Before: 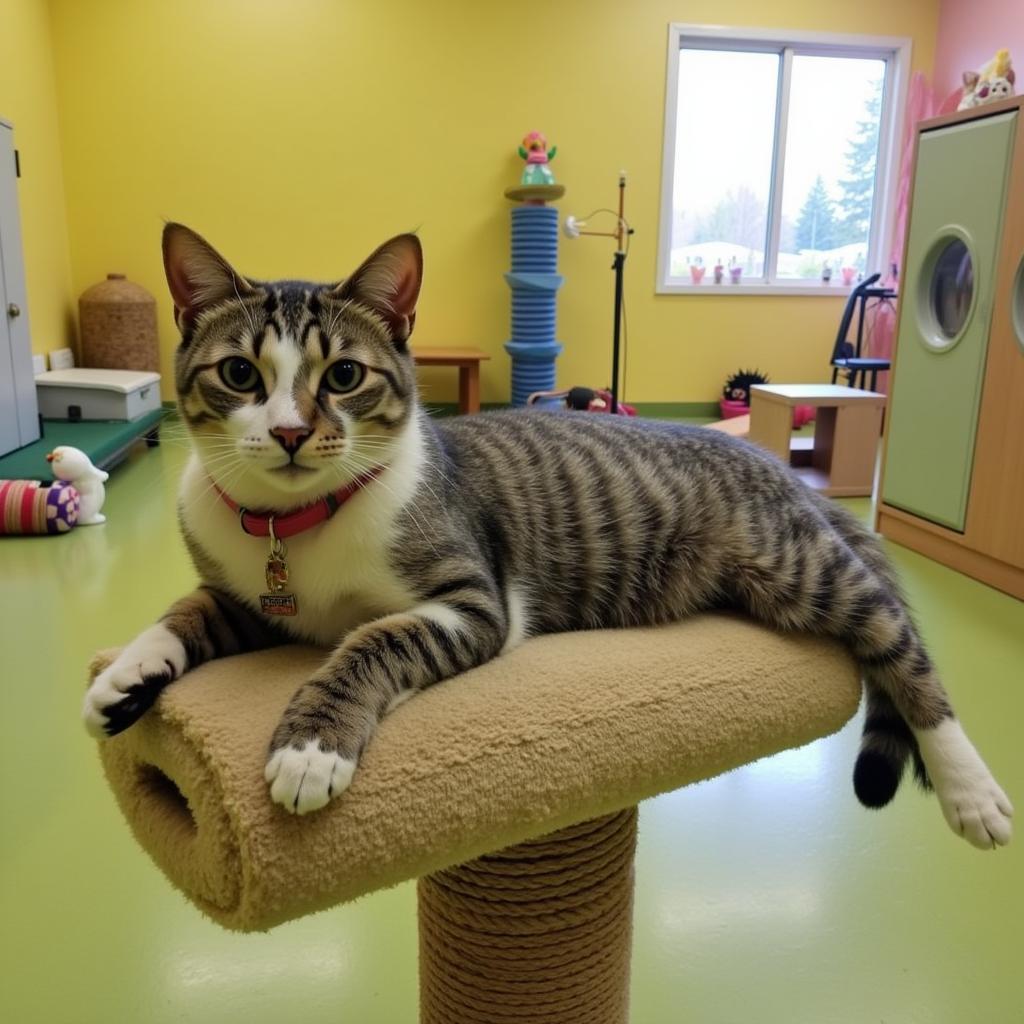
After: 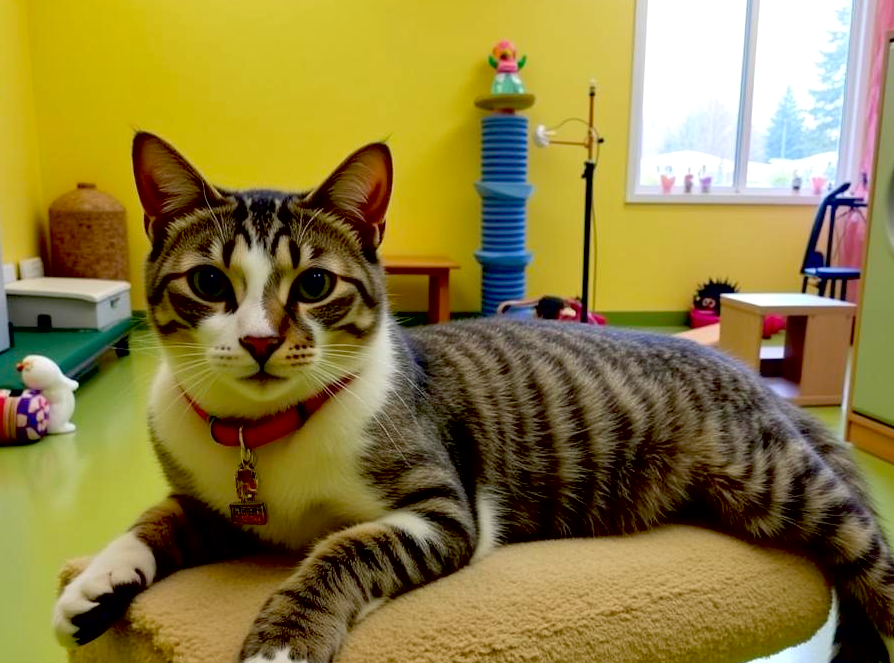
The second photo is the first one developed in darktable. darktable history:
crop: left 2.973%, top 8.905%, right 9.634%, bottom 26.295%
exposure: black level correction 0.025, exposure 0.183 EV, compensate highlight preservation false
contrast brightness saturation: saturation 0.181
